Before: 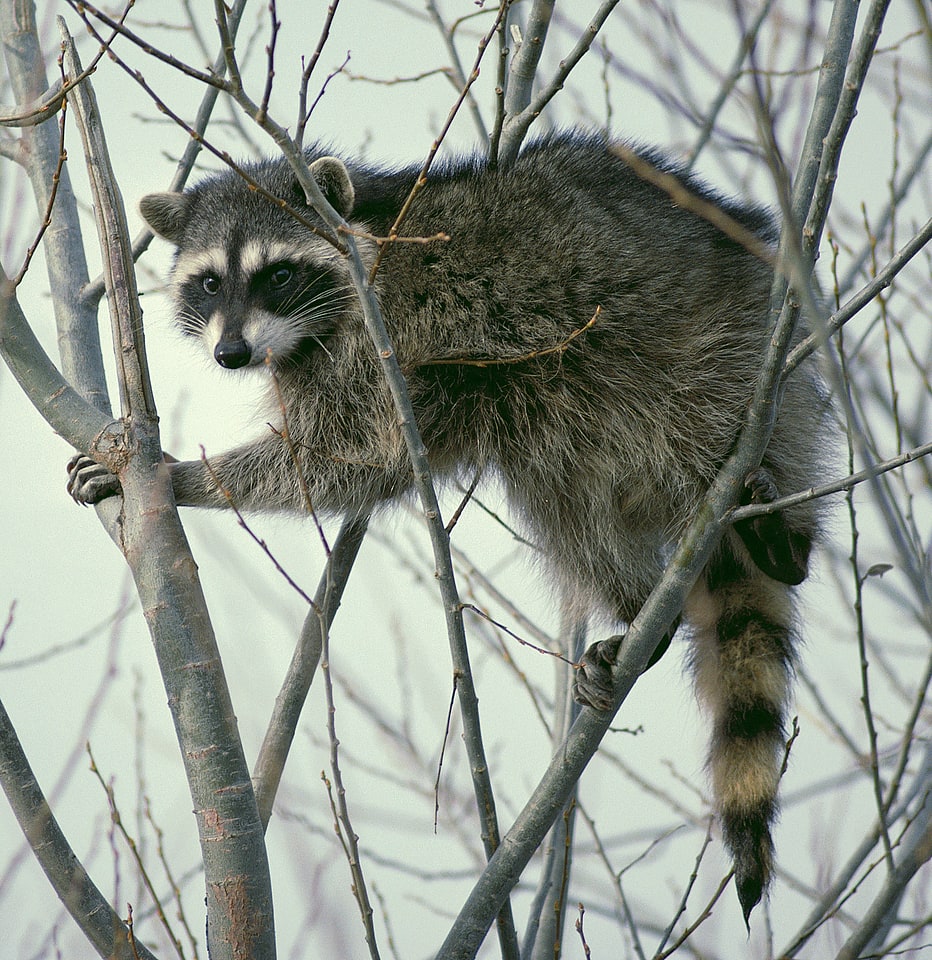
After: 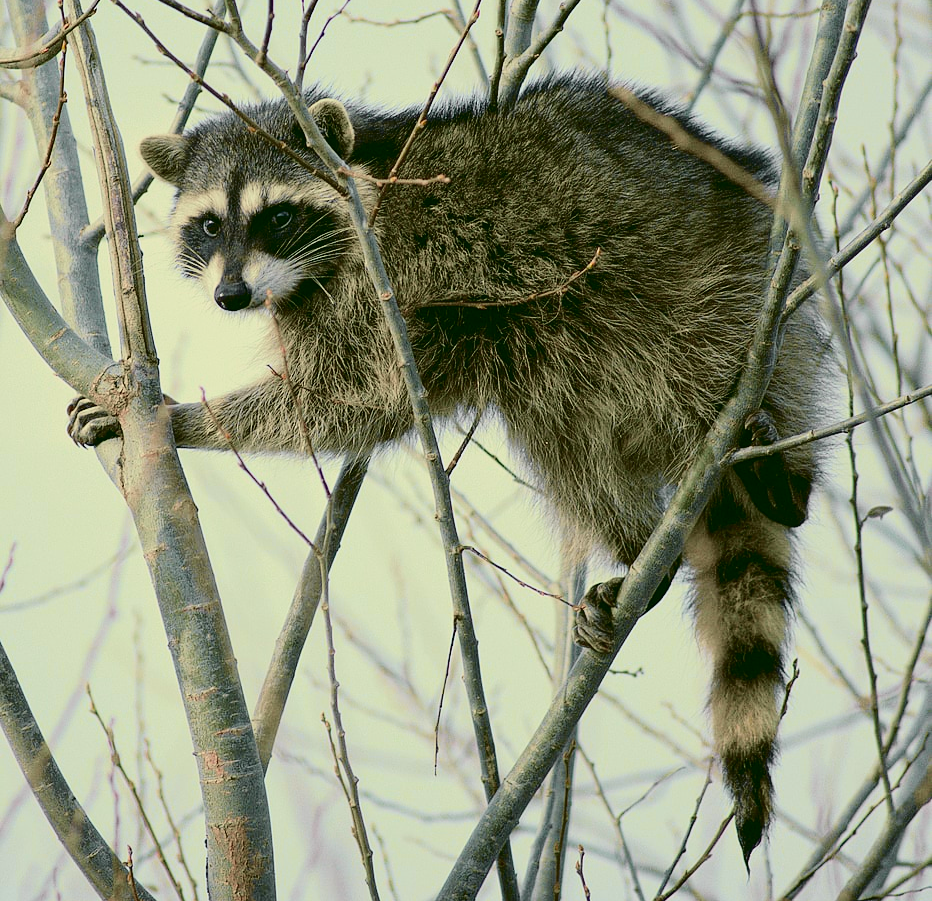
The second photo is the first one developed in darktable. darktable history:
color balance rgb: perceptual saturation grading › global saturation 10.327%, contrast -9.497%
crop and rotate: top 6.085%
tone curve: curves: ch0 [(0, 0.006) (0.184, 0.117) (0.405, 0.46) (0.456, 0.528) (0.634, 0.728) (0.877, 0.89) (0.984, 0.935)]; ch1 [(0, 0) (0.443, 0.43) (0.492, 0.489) (0.566, 0.579) (0.595, 0.625) (0.608, 0.667) (0.65, 0.729) (1, 1)]; ch2 [(0, 0) (0.33, 0.301) (0.421, 0.443) (0.447, 0.489) (0.495, 0.505) (0.537, 0.583) (0.586, 0.591) (0.663, 0.686) (1, 1)], color space Lab, independent channels, preserve colors none
tone equalizer: edges refinement/feathering 500, mask exposure compensation -1.57 EV, preserve details no
